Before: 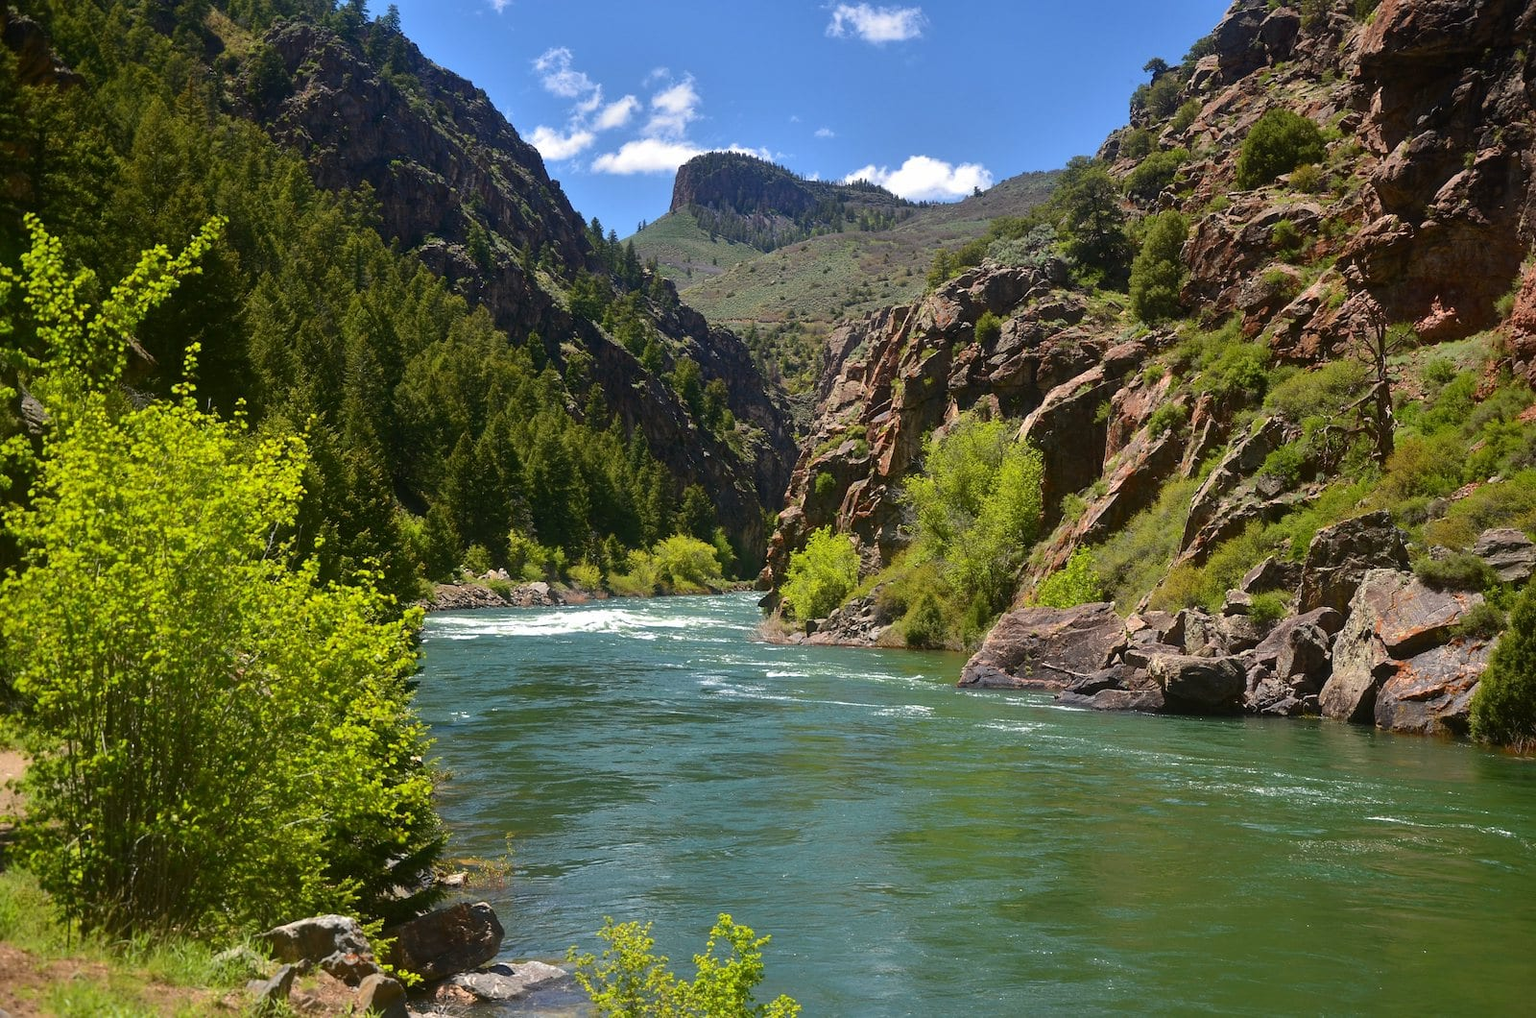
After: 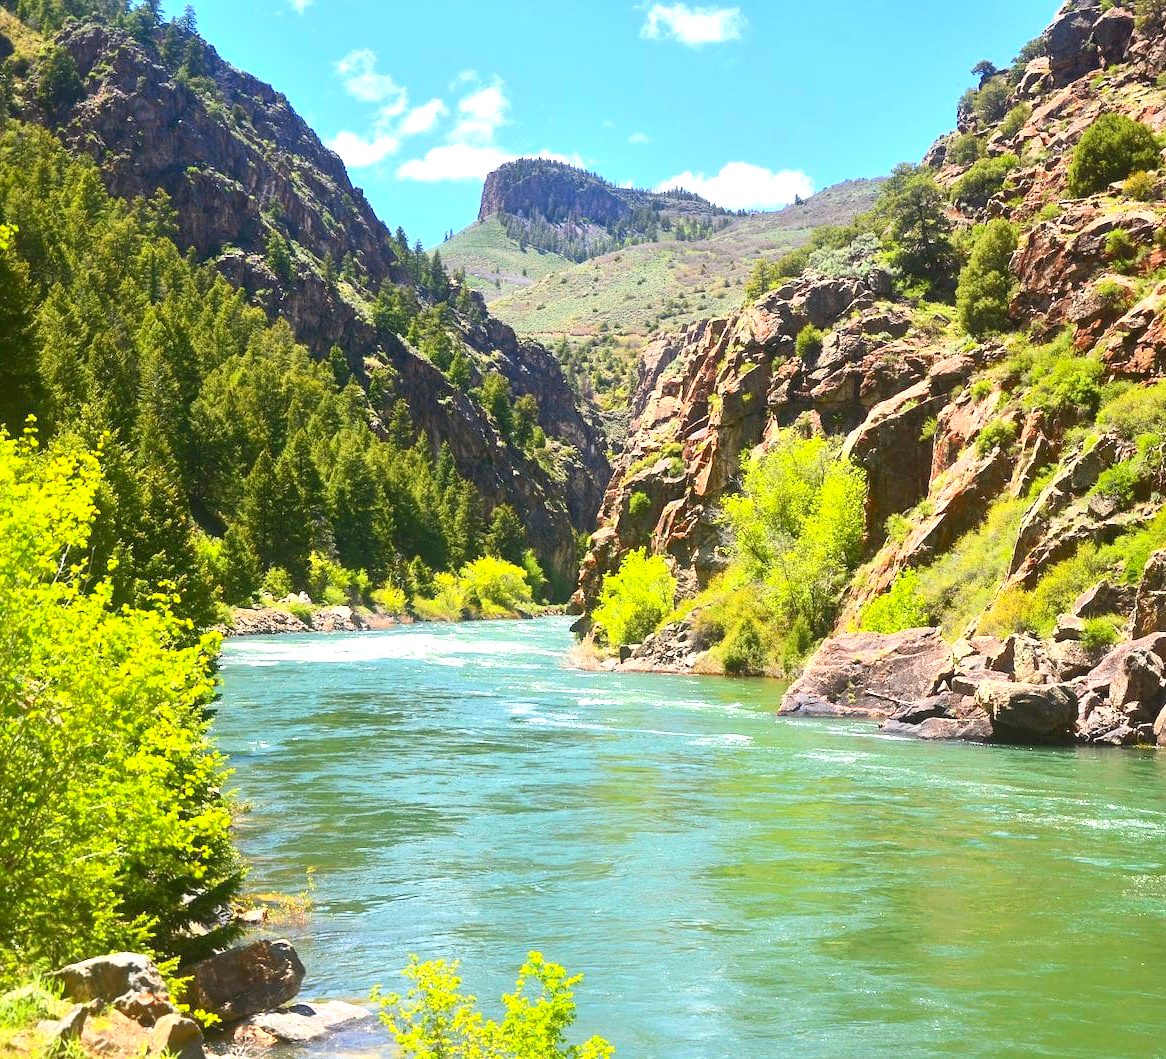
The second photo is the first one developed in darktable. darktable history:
contrast brightness saturation: contrast 0.201, brightness 0.167, saturation 0.229
crop: left 13.766%, top 0%, right 13.359%
exposure: black level correction 0, exposure 1.2 EV, compensate highlight preservation false
